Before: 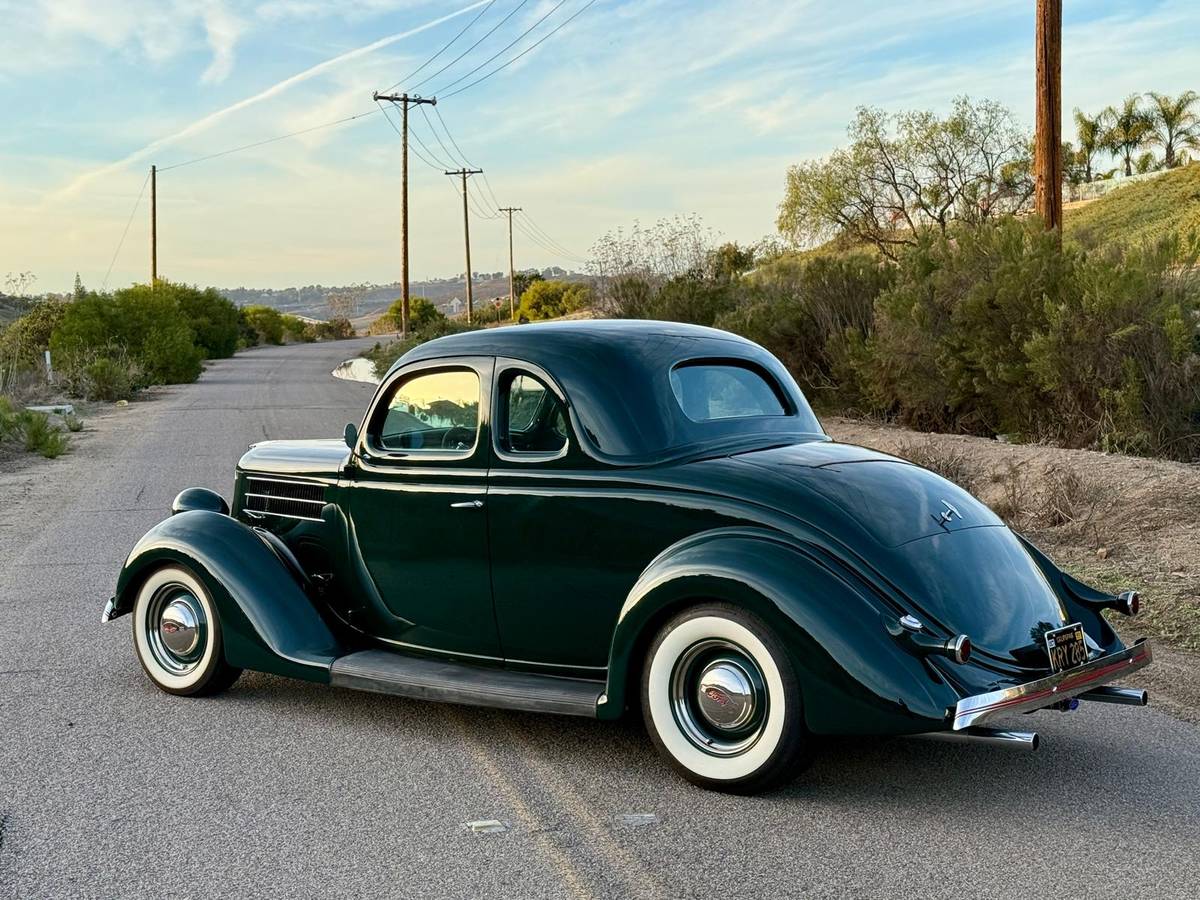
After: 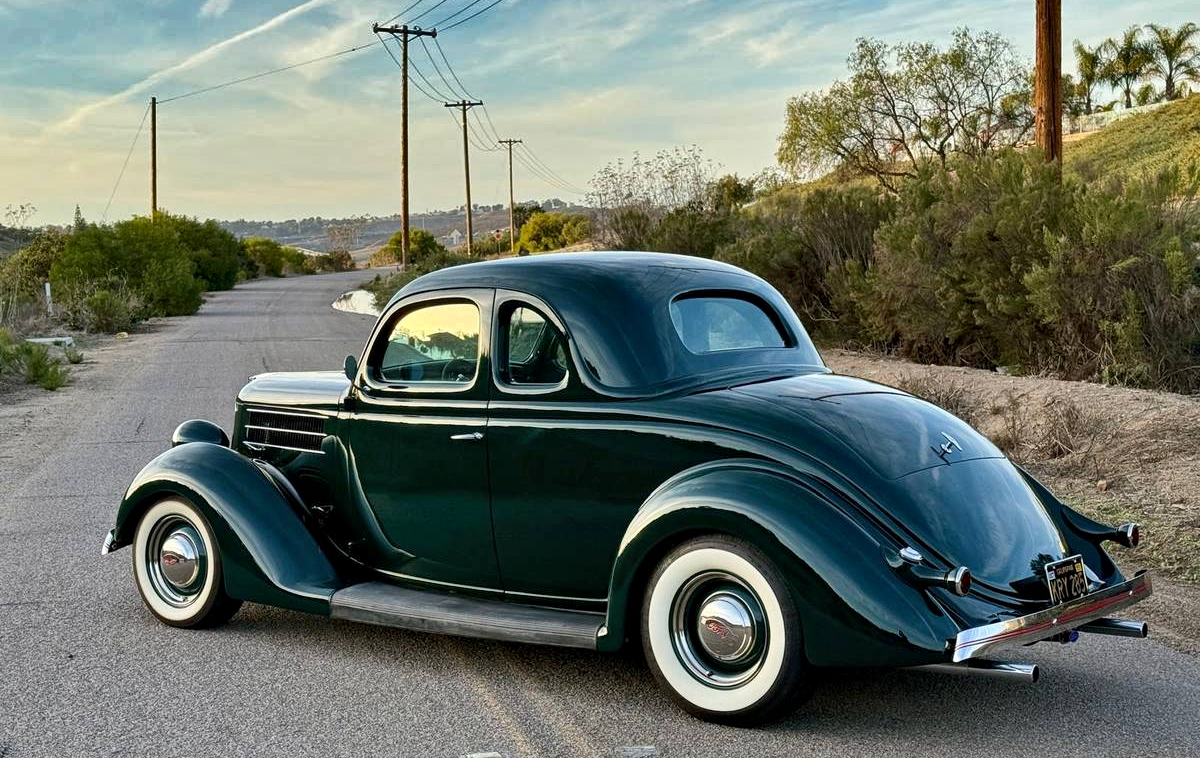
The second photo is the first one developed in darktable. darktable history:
shadows and highlights: radius 102.39, shadows 50.69, highlights -65.36, soften with gaussian
local contrast: mode bilateral grid, contrast 29, coarseness 16, detail 116%, midtone range 0.2
tone equalizer: edges refinement/feathering 500, mask exposure compensation -1.57 EV, preserve details no
crop: top 7.585%, bottom 8.155%
